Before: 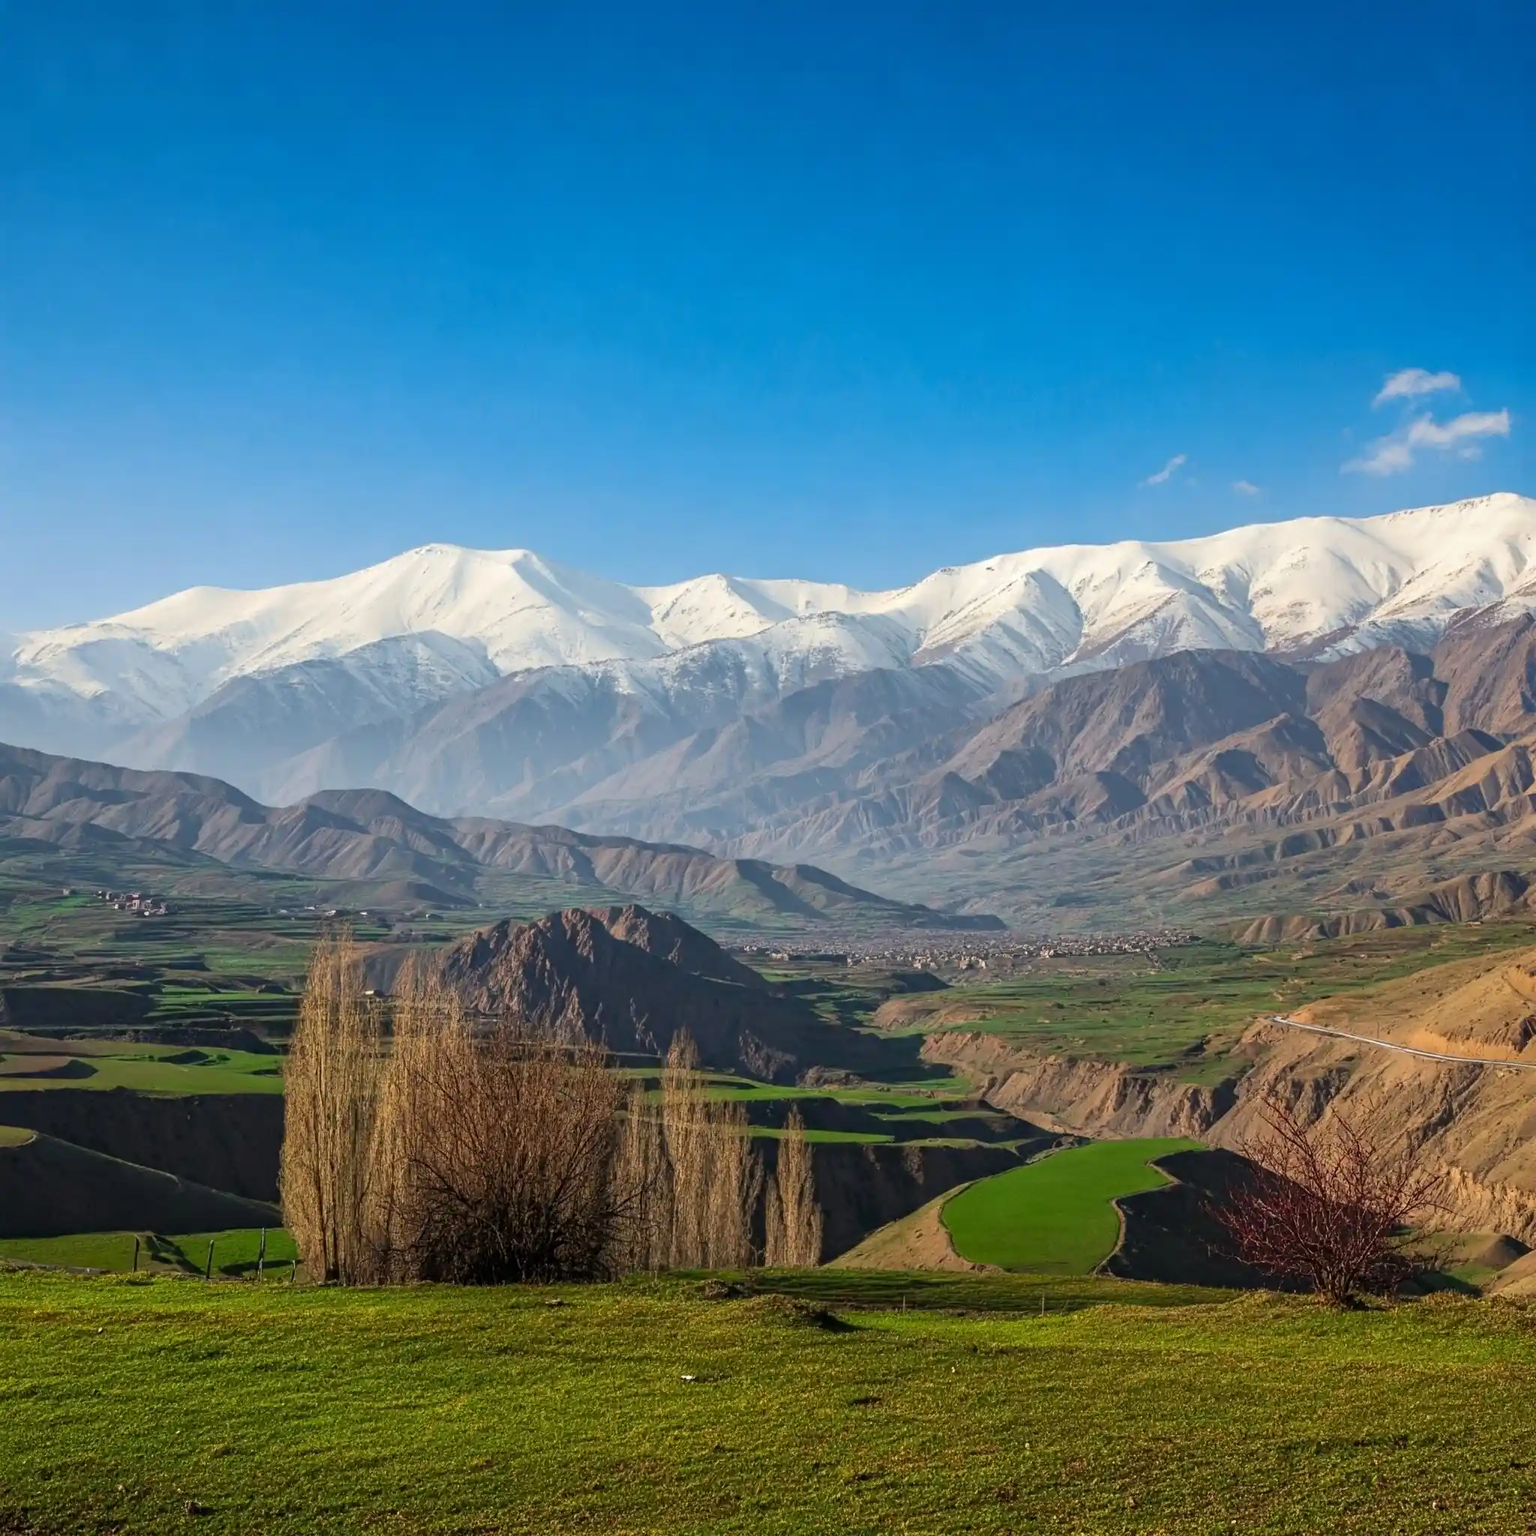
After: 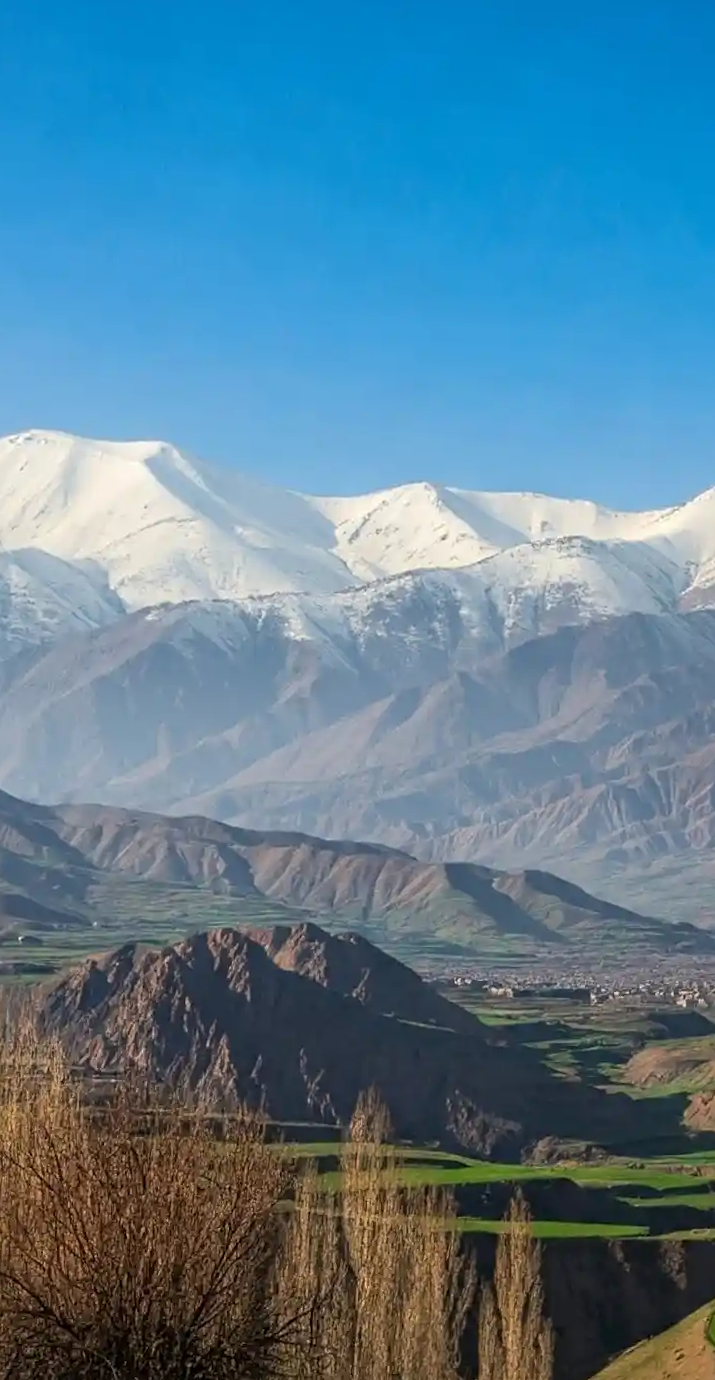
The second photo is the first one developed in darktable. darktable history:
rotate and perspective: rotation 0.679°, lens shift (horizontal) 0.136, crop left 0.009, crop right 0.991, crop top 0.078, crop bottom 0.95
sharpen: amount 0.2
crop and rotate: left 29.476%, top 10.214%, right 35.32%, bottom 17.333%
